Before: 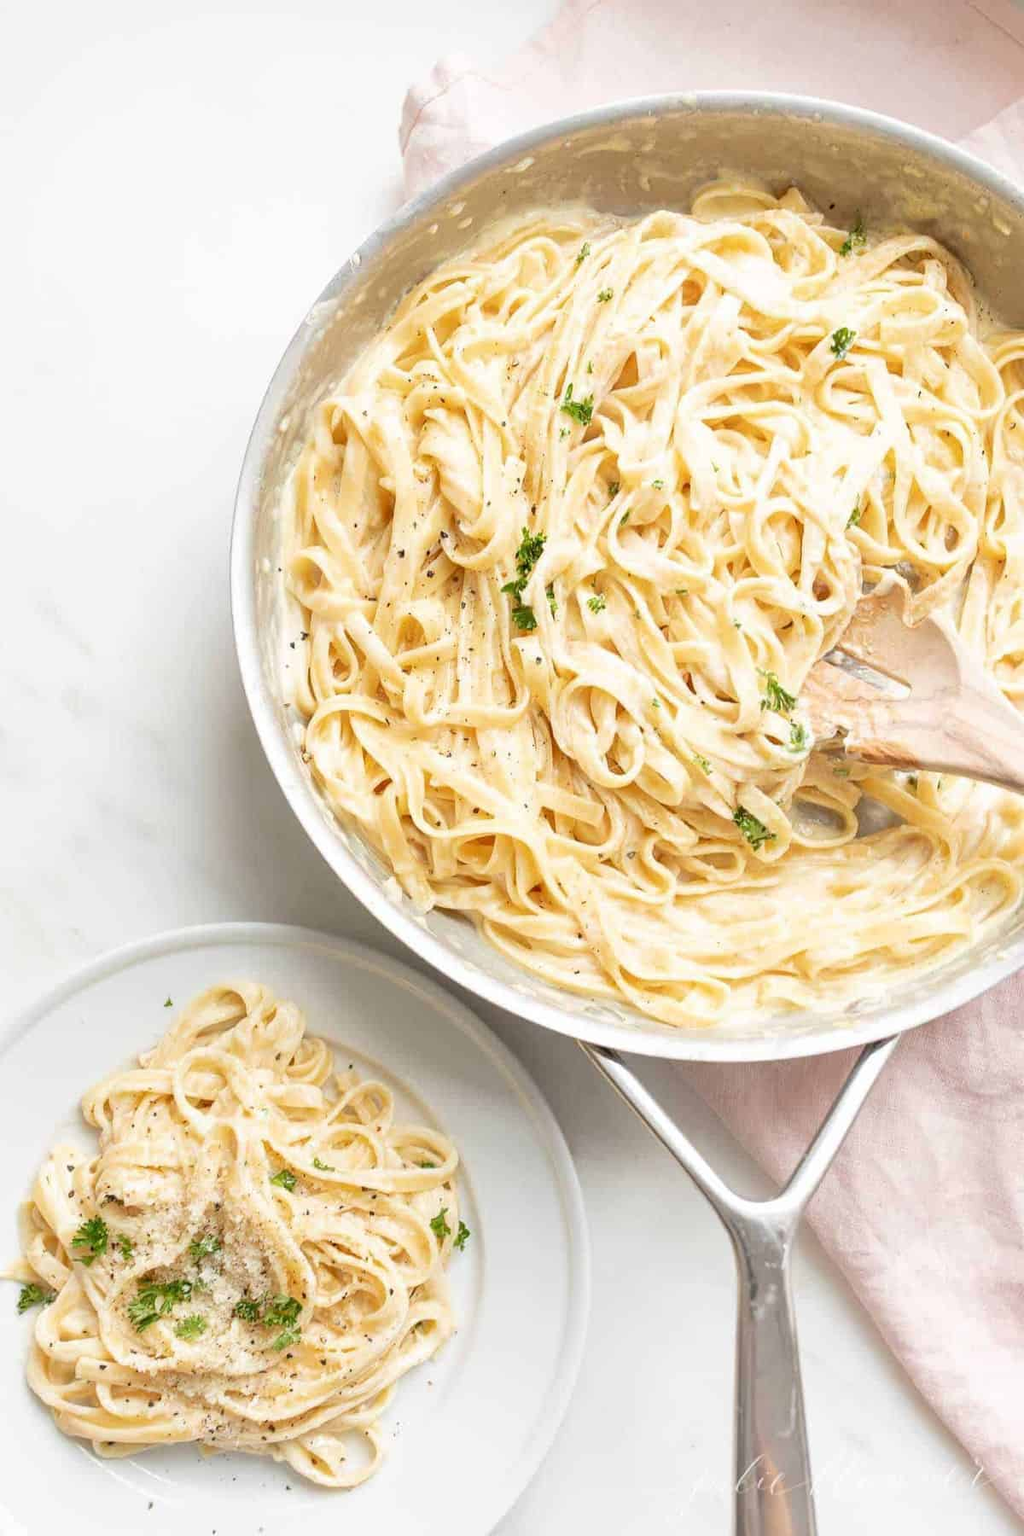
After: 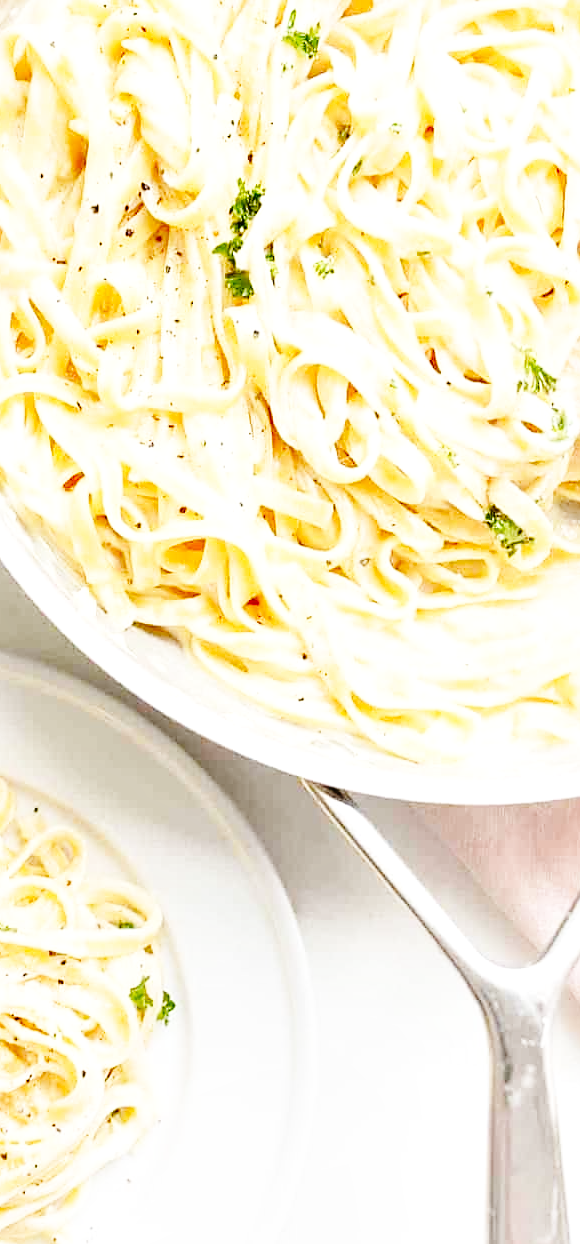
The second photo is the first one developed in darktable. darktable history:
base curve: curves: ch0 [(0, 0) (0, 0) (0.002, 0.001) (0.008, 0.003) (0.019, 0.011) (0.037, 0.037) (0.064, 0.11) (0.102, 0.232) (0.152, 0.379) (0.216, 0.524) (0.296, 0.665) (0.394, 0.789) (0.512, 0.881) (0.651, 0.945) (0.813, 0.986) (1, 1)], preserve colors none
local contrast: mode bilateral grid, contrast 20, coarseness 50, detail 119%, midtone range 0.2
sharpen: radius 1.827, amount 0.398, threshold 1.515
crop: left 31.331%, top 24.485%, right 20.313%, bottom 6.401%
